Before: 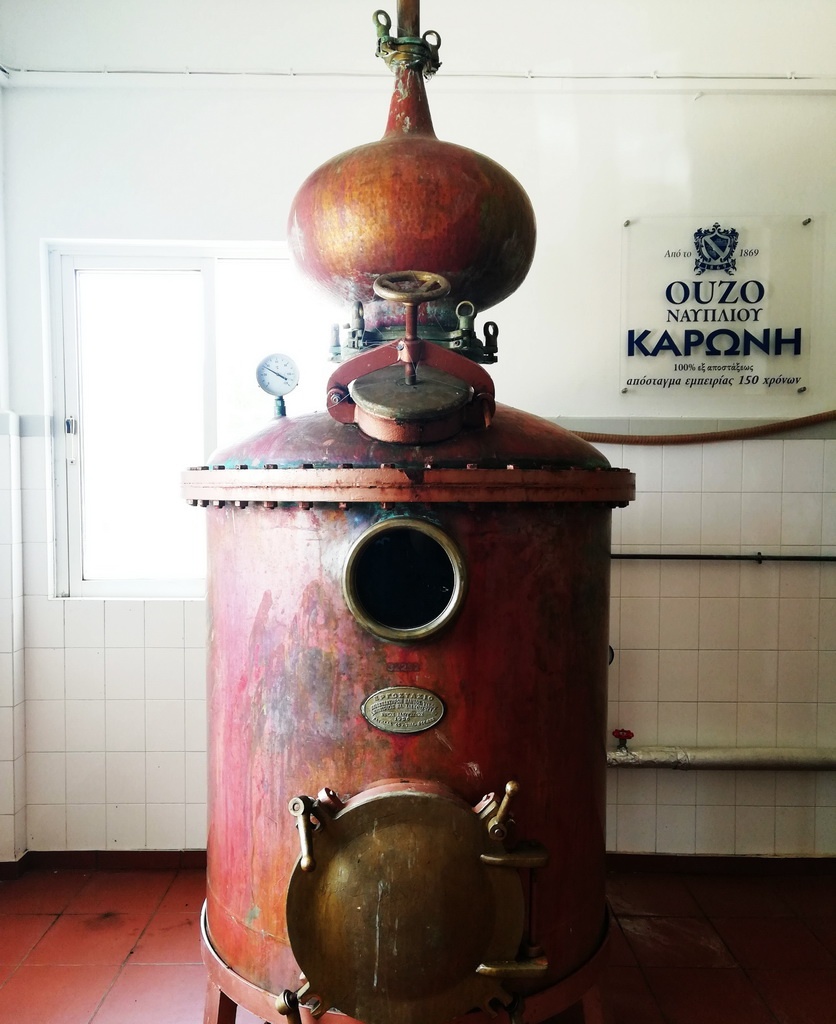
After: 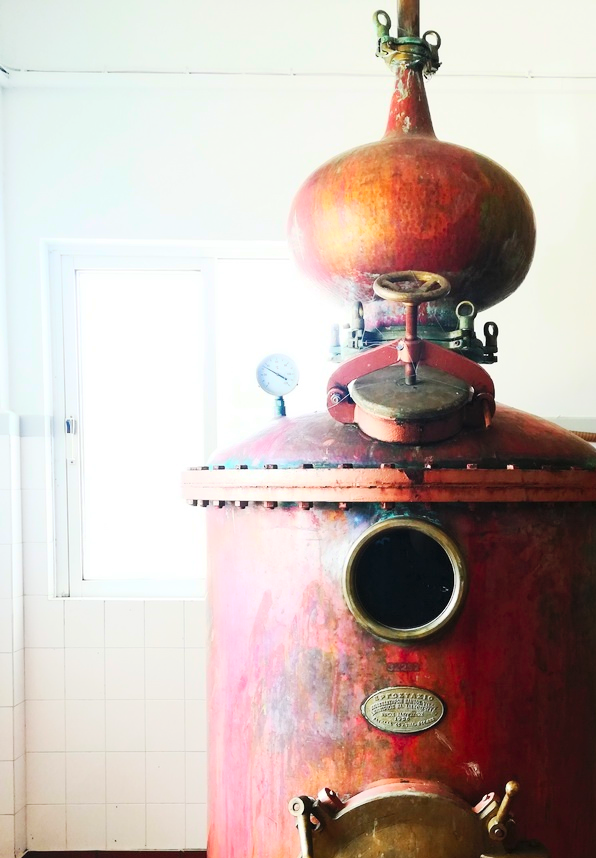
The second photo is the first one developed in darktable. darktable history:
contrast brightness saturation: contrast 0.237, brightness 0.261, saturation 0.382
crop: right 28.656%, bottom 16.153%
base curve: curves: ch0 [(0, 0) (0.235, 0.266) (0.503, 0.496) (0.786, 0.72) (1, 1)], preserve colors none
